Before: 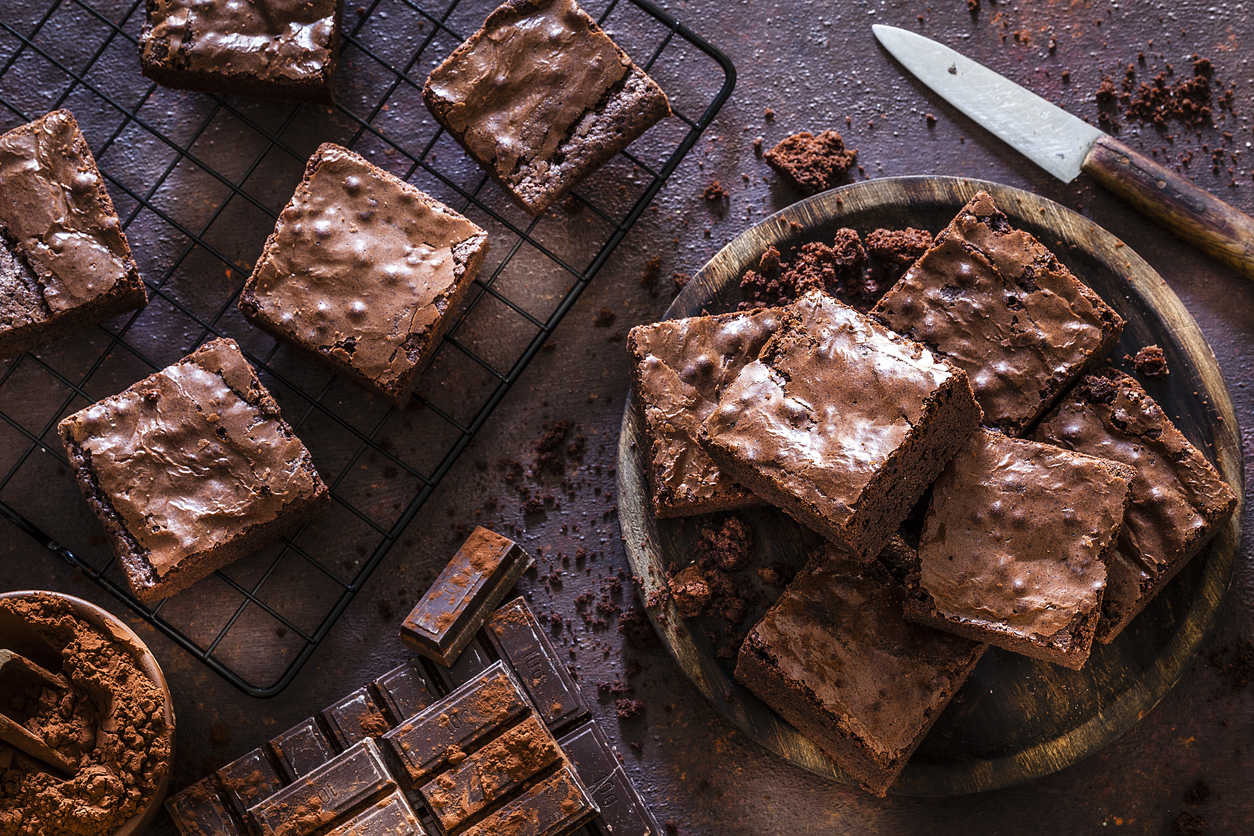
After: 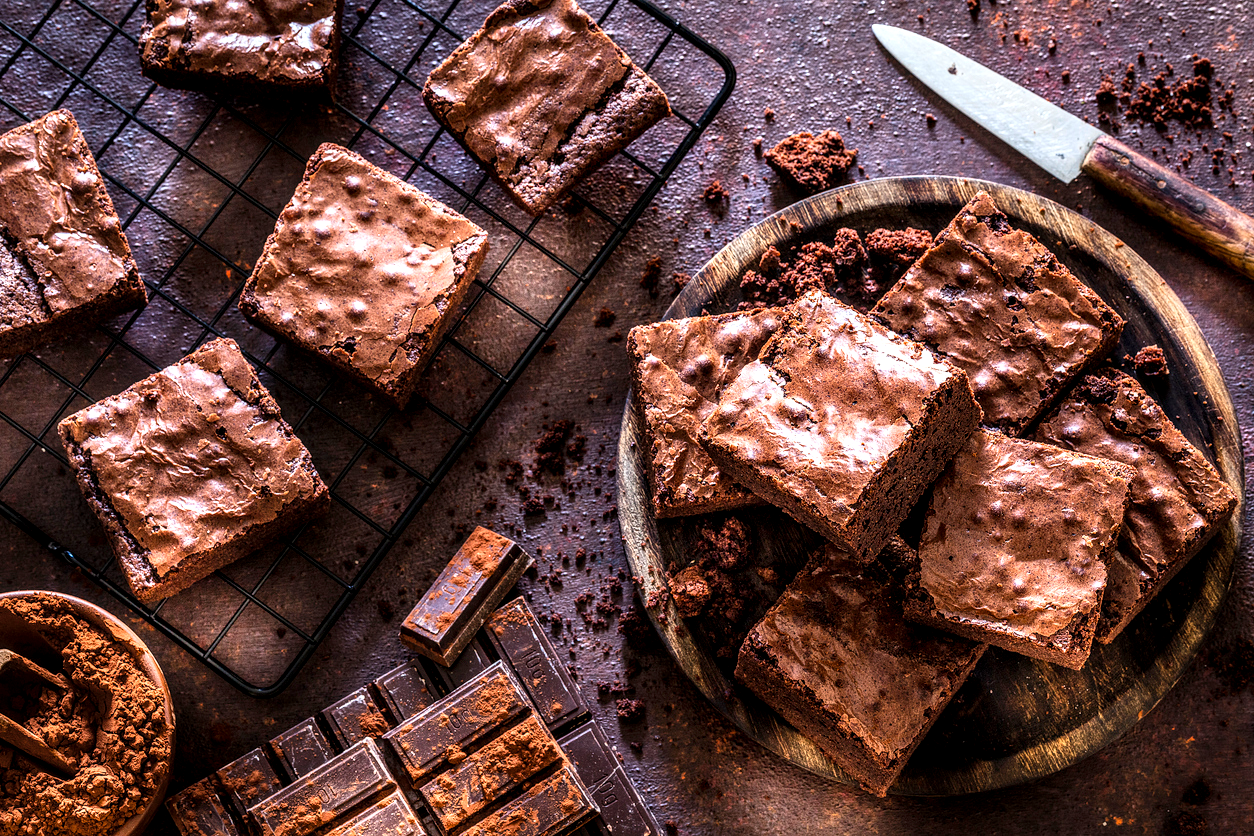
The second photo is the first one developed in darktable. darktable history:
exposure: compensate highlight preservation false
contrast brightness saturation: contrast 0.198, brightness 0.155, saturation 0.227
local contrast: detail 152%
